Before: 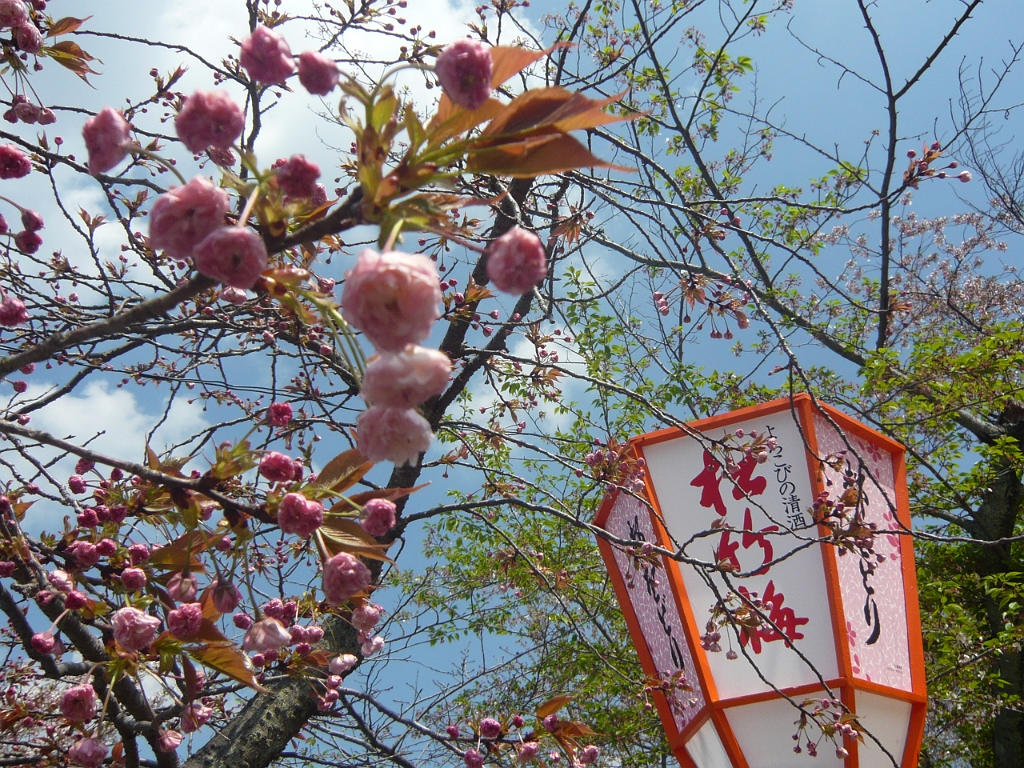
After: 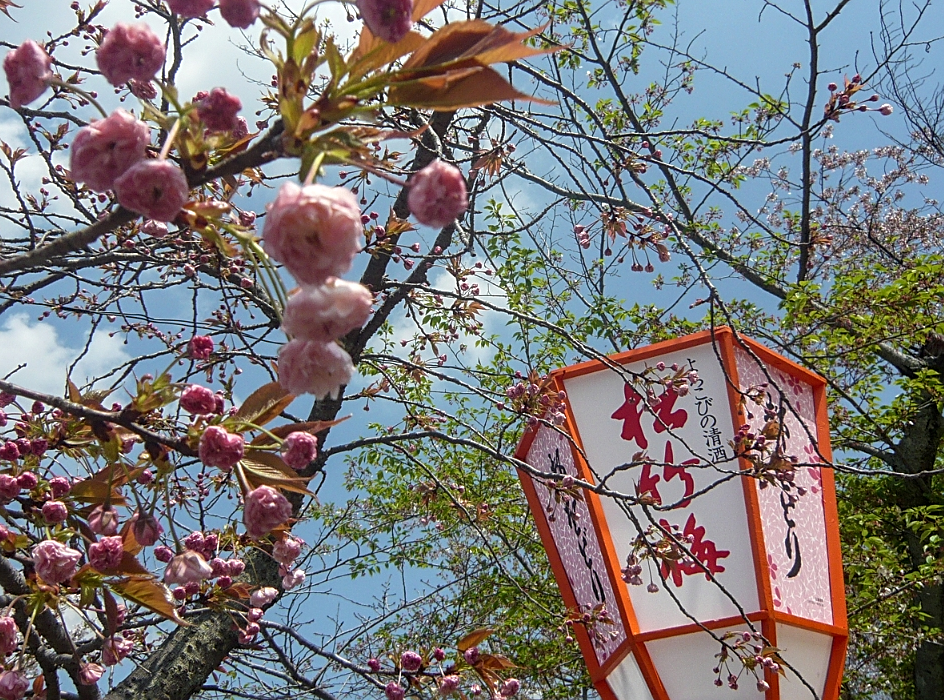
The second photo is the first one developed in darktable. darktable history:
crop and rotate: left 7.793%, top 8.797%
local contrast: on, module defaults
sharpen: on, module defaults
levels: levels [0, 0.498, 1]
